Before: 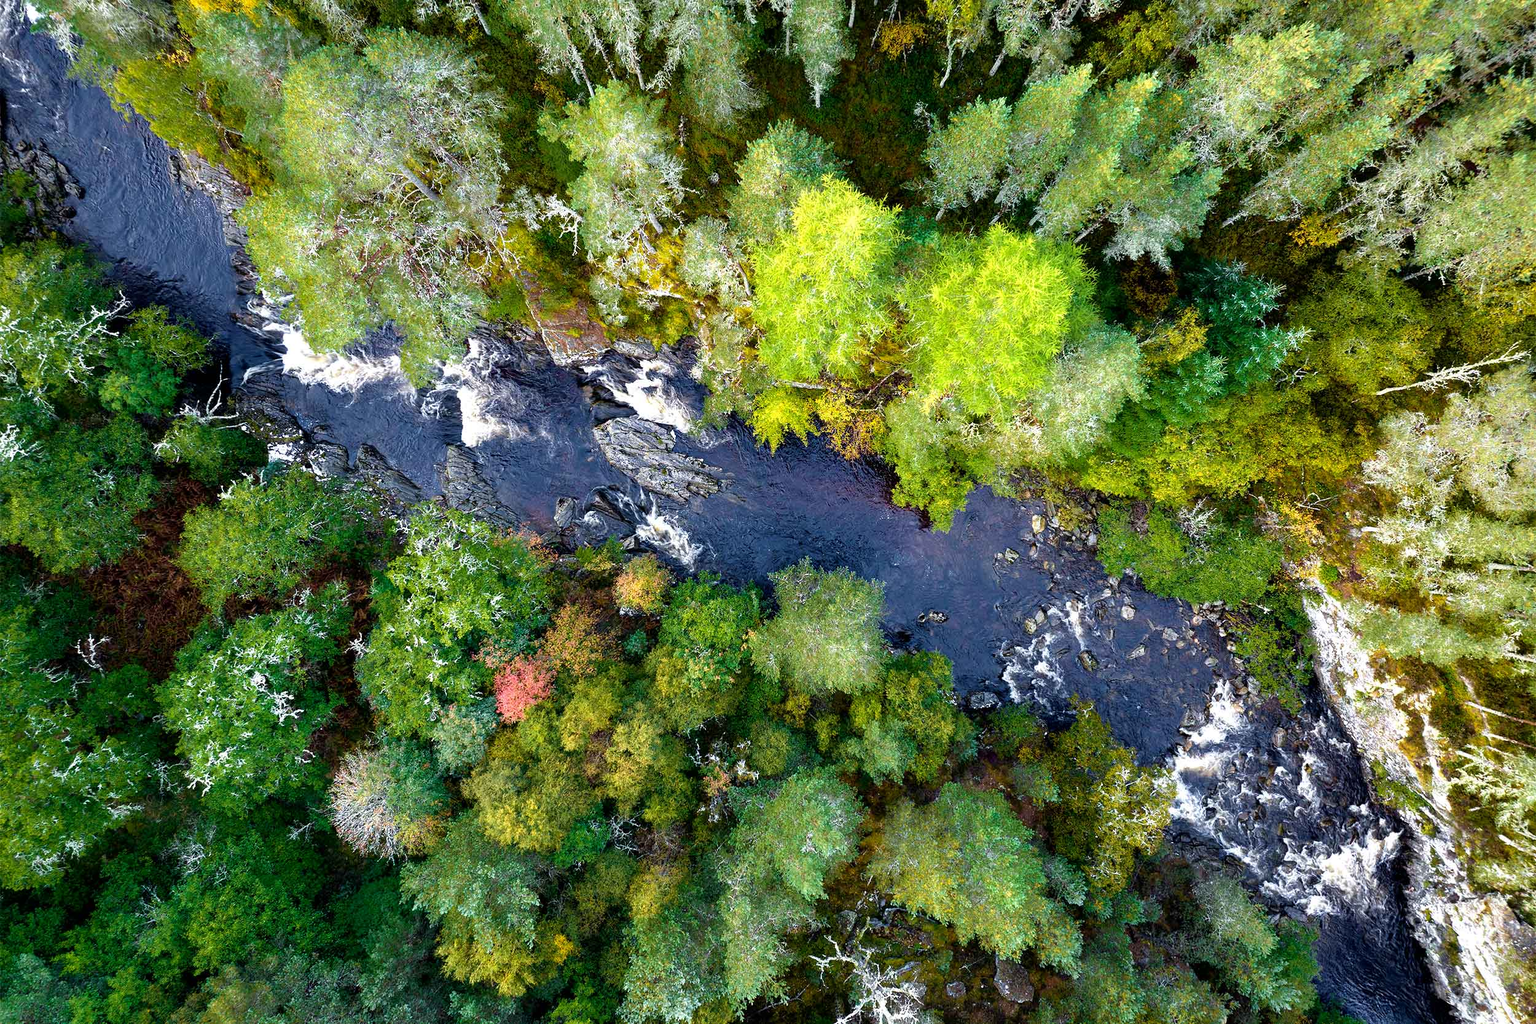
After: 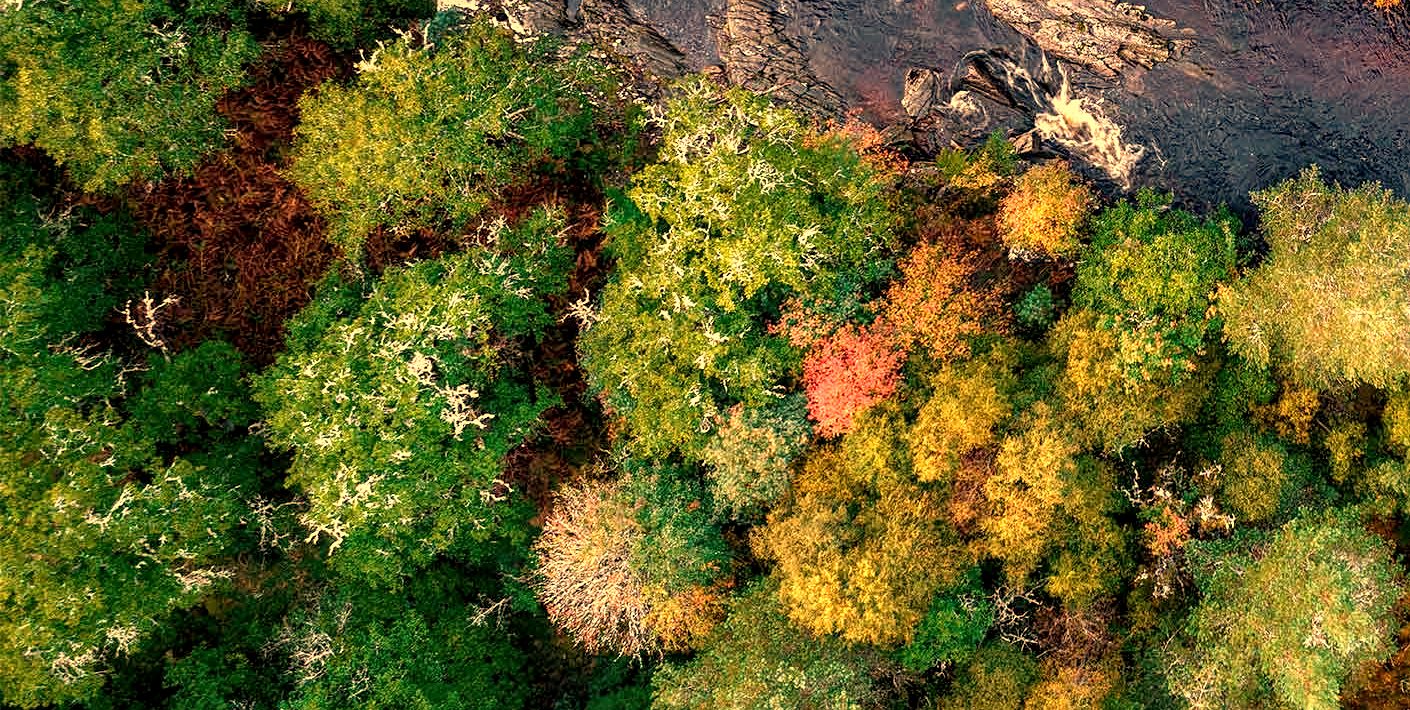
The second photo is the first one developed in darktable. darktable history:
crop: top 44.483%, right 43.593%, bottom 12.892%
white balance: red 1.467, blue 0.684
sharpen: amount 0.2
local contrast: on, module defaults
